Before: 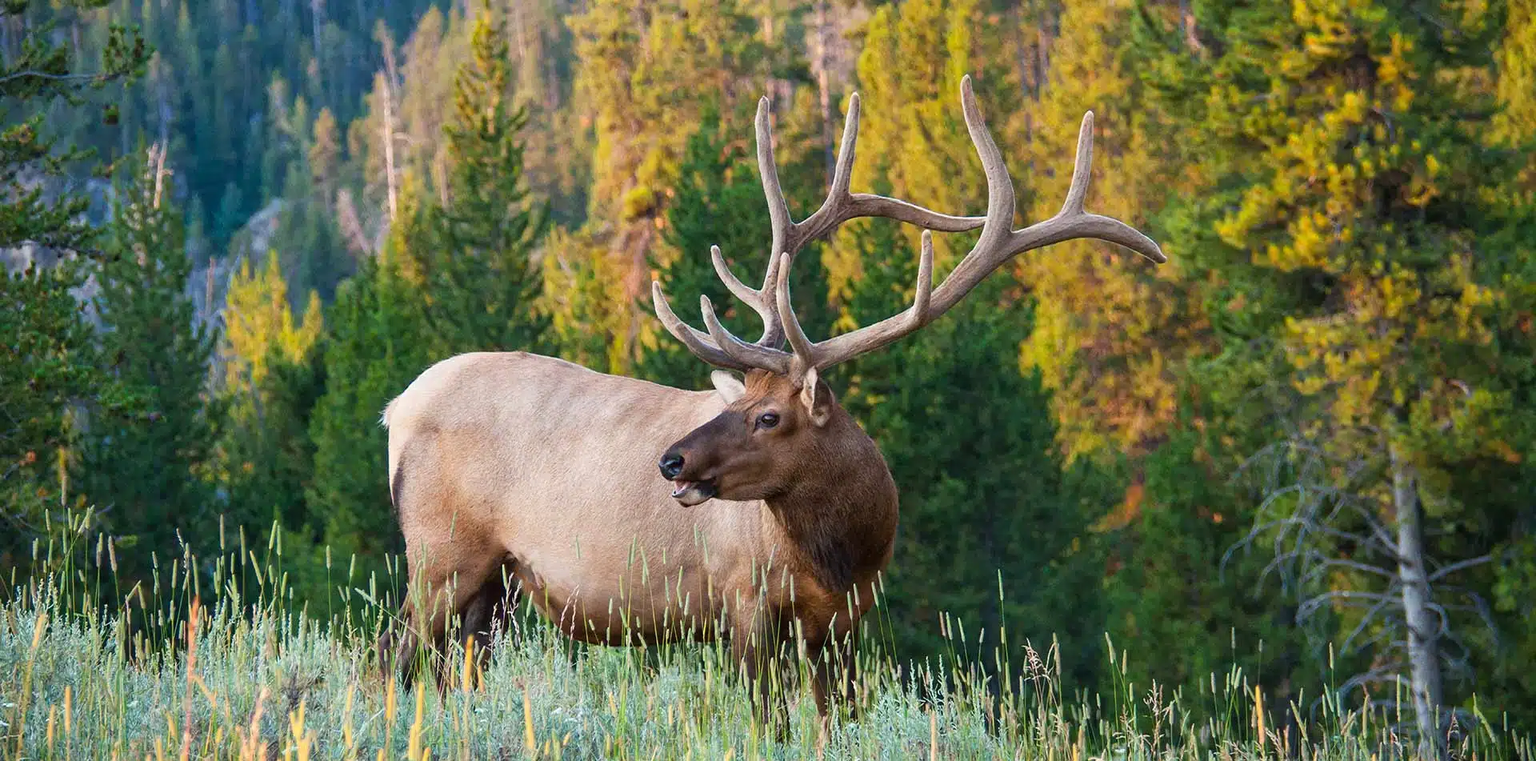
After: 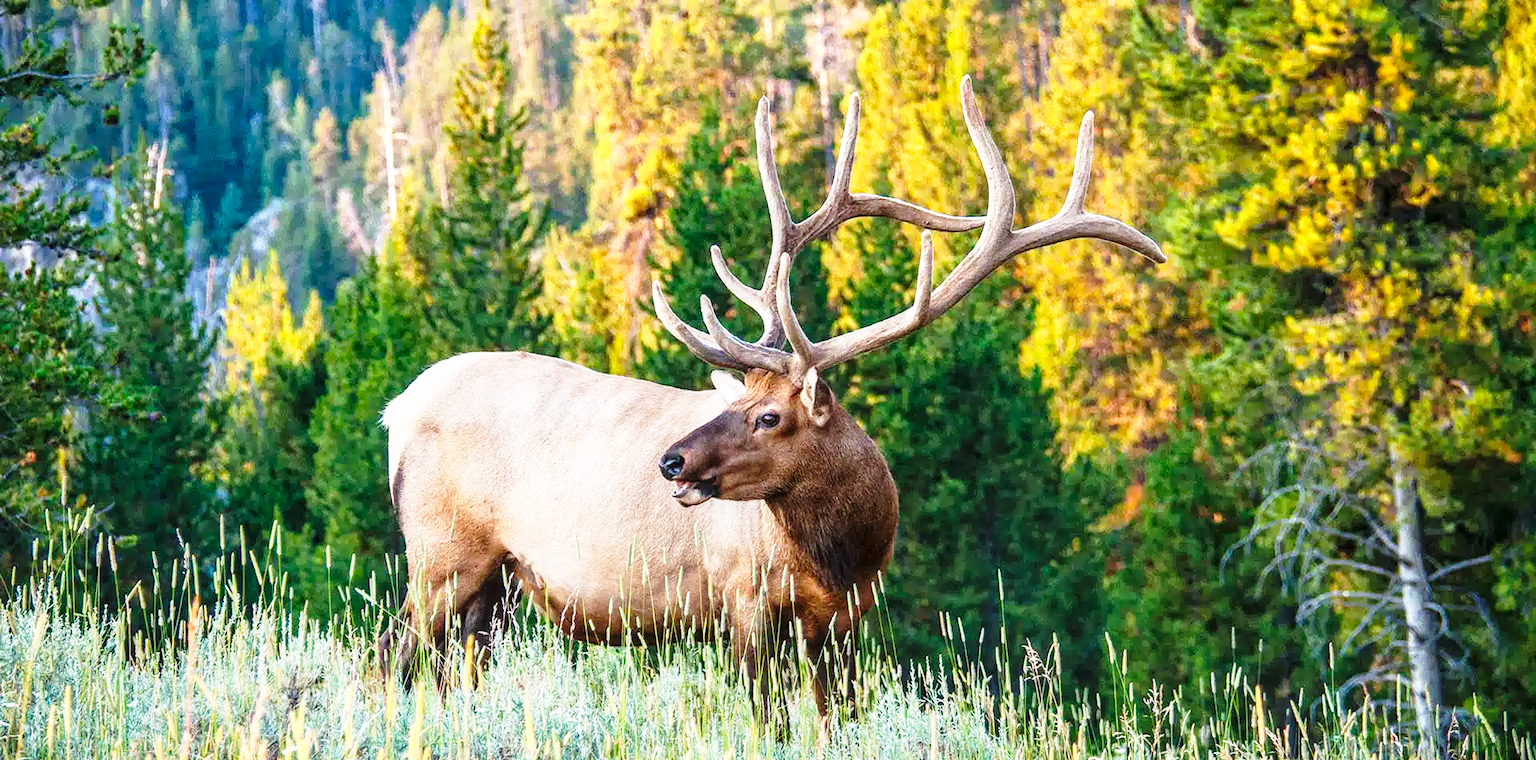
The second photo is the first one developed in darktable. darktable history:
base curve: curves: ch0 [(0, 0) (0.026, 0.03) (0.109, 0.232) (0.351, 0.748) (0.669, 0.968) (1, 1)], preserve colors none
local contrast: on, module defaults
